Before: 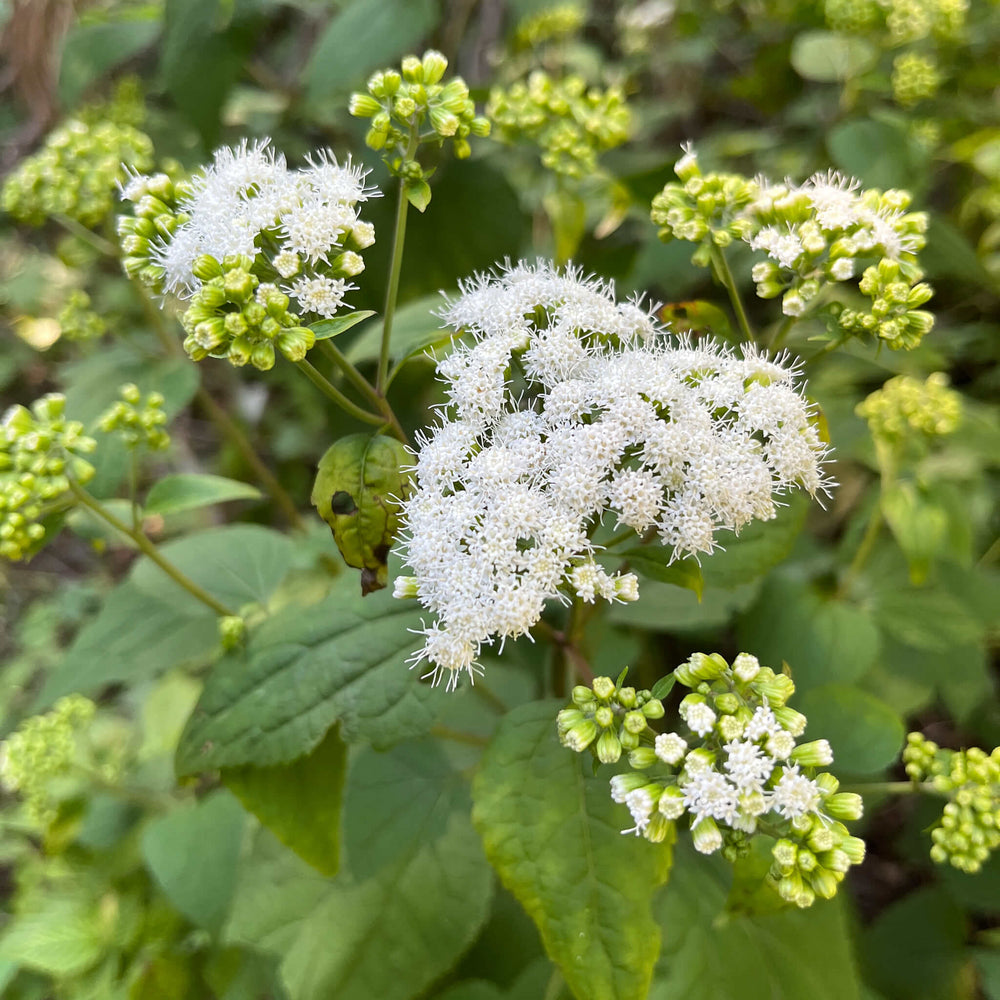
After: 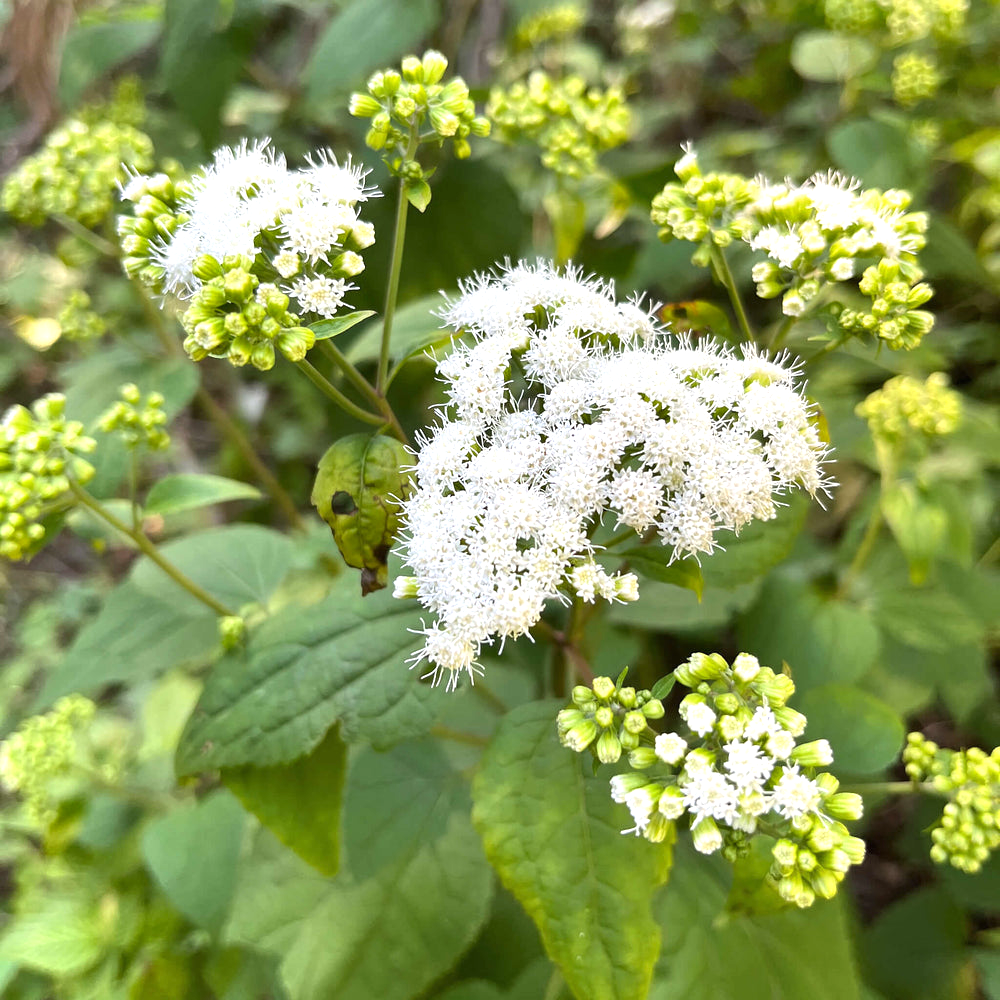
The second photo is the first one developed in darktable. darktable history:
shadows and highlights: shadows 37.27, highlights -28.18, soften with gaussian
exposure: black level correction 0, exposure 0.5 EV, compensate highlight preservation false
